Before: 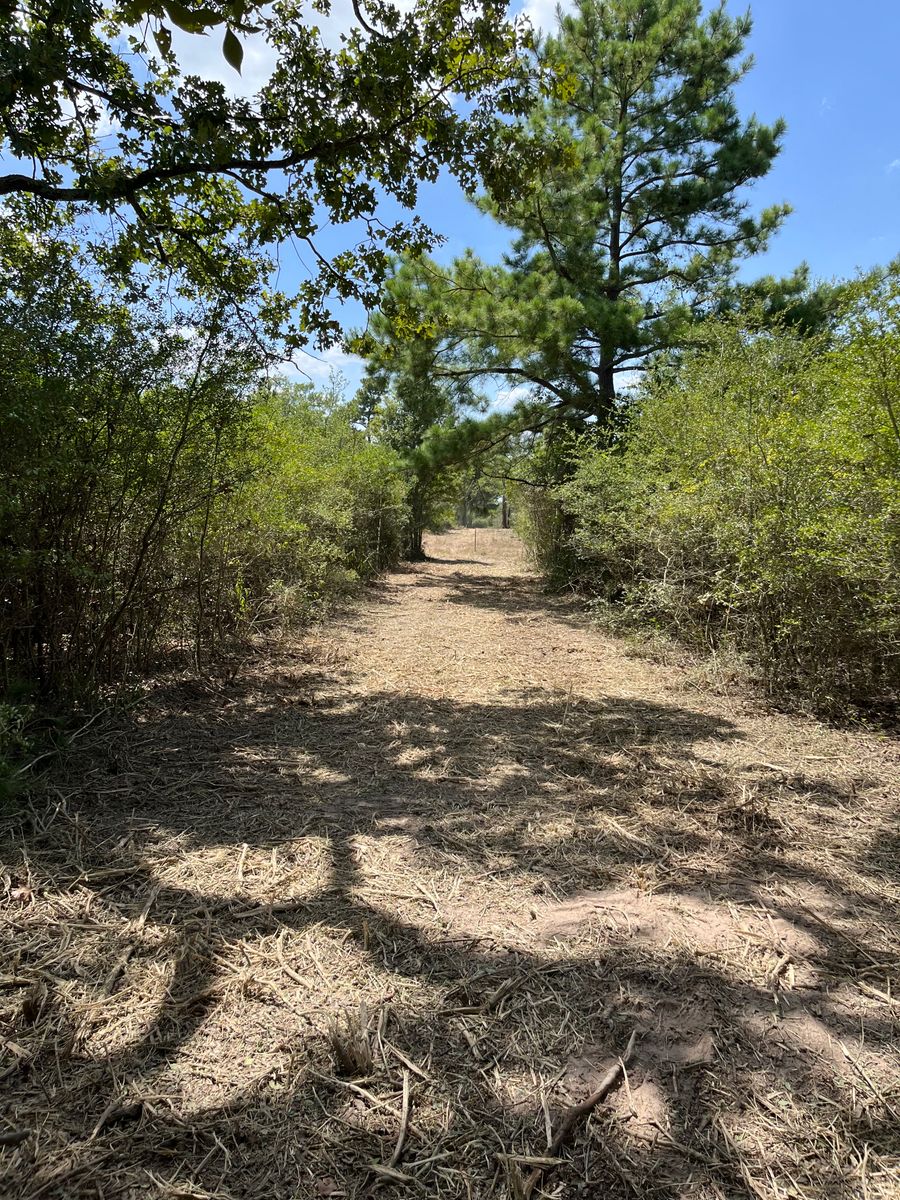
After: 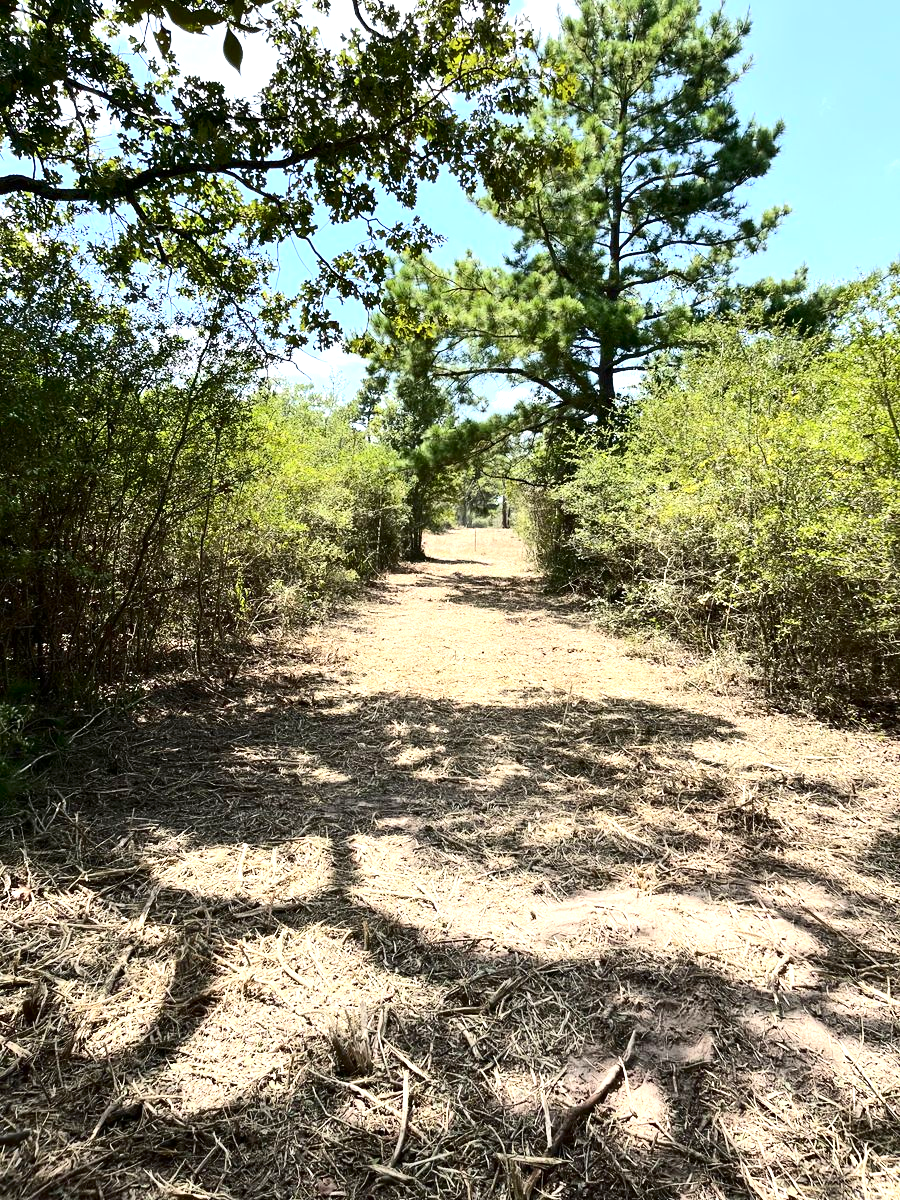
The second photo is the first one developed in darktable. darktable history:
exposure: exposure 0.951 EV, compensate exposure bias true, compensate highlight preservation false
contrast brightness saturation: contrast 0.277
